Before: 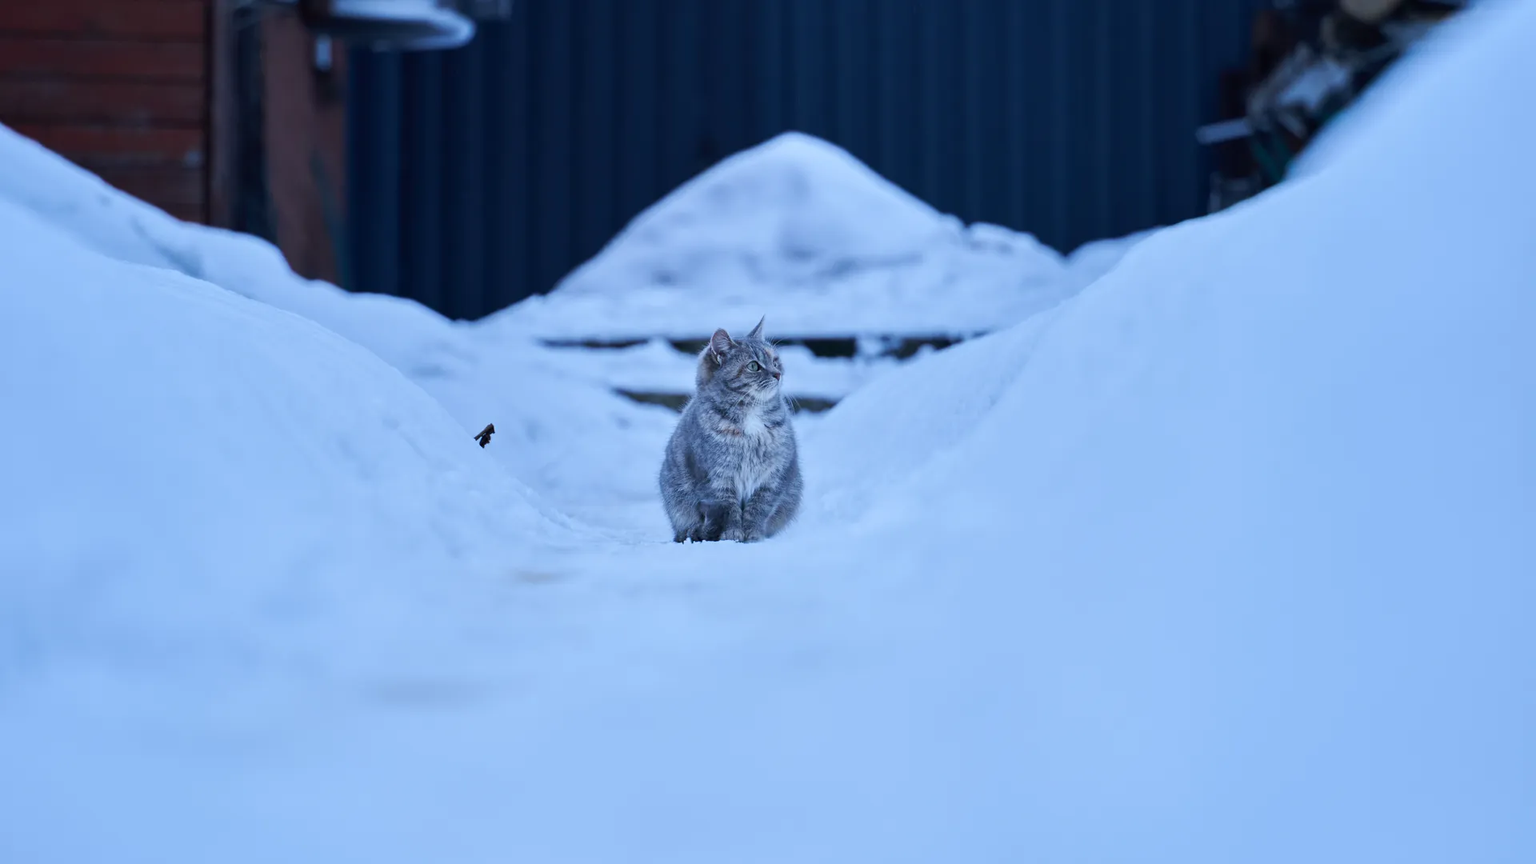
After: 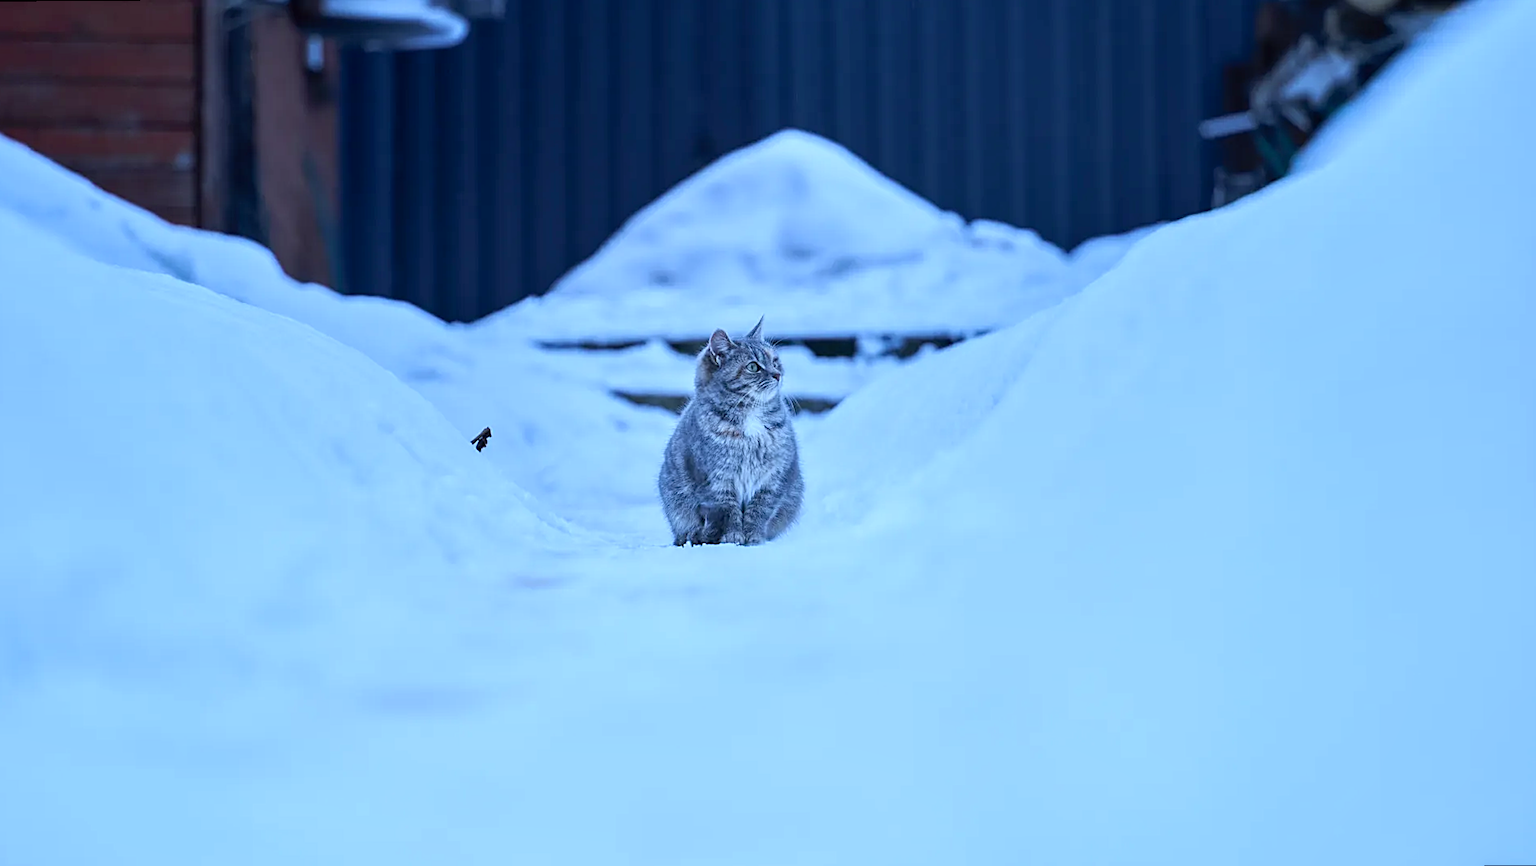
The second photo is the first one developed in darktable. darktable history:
white balance: red 0.925, blue 1.046
local contrast: detail 110%
rotate and perspective: rotation -0.45°, automatic cropping original format, crop left 0.008, crop right 0.992, crop top 0.012, crop bottom 0.988
exposure: black level correction 0.003, exposure 0.383 EV, compensate highlight preservation false
sharpen: on, module defaults
